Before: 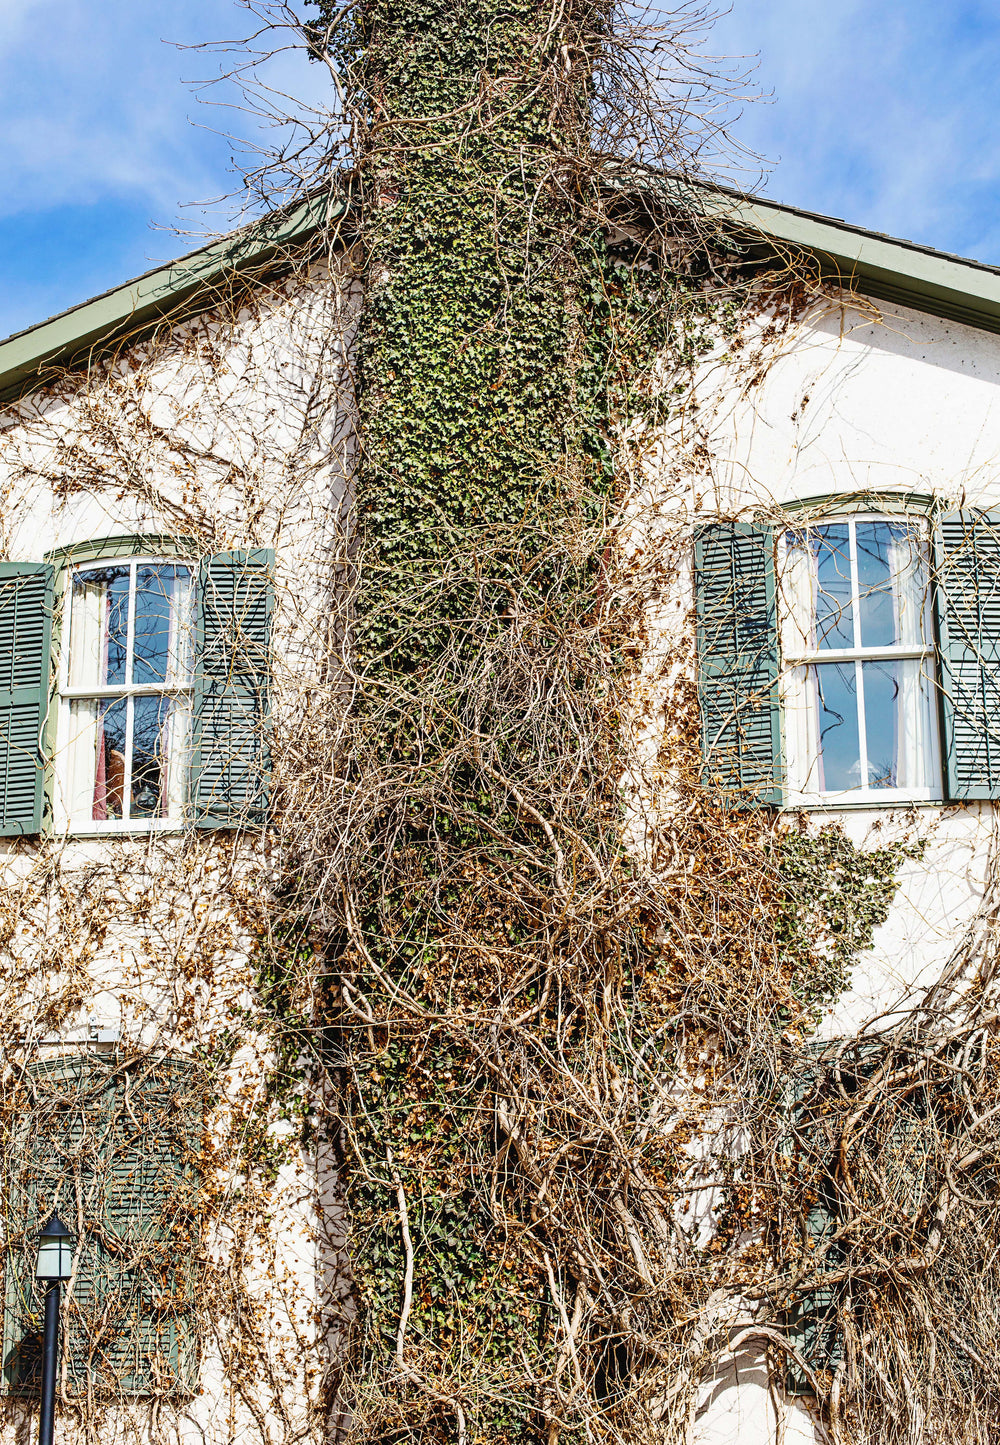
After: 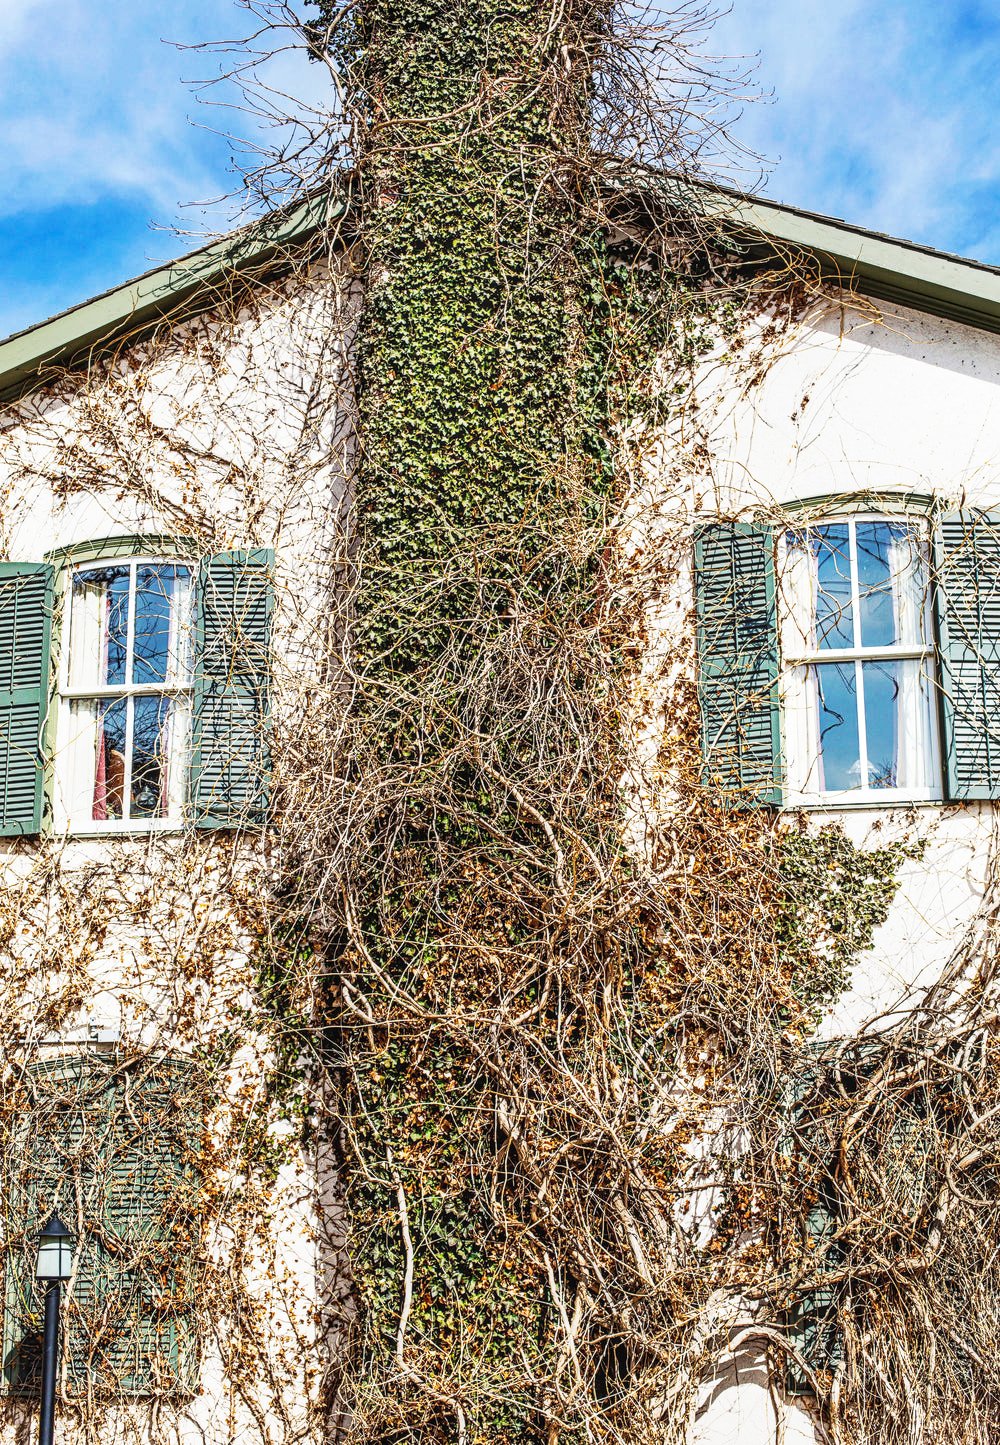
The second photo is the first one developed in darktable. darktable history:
base curve: curves: ch0 [(0, 0) (0.257, 0.25) (0.482, 0.586) (0.757, 0.871) (1, 1)], preserve colors none
local contrast: on, module defaults
